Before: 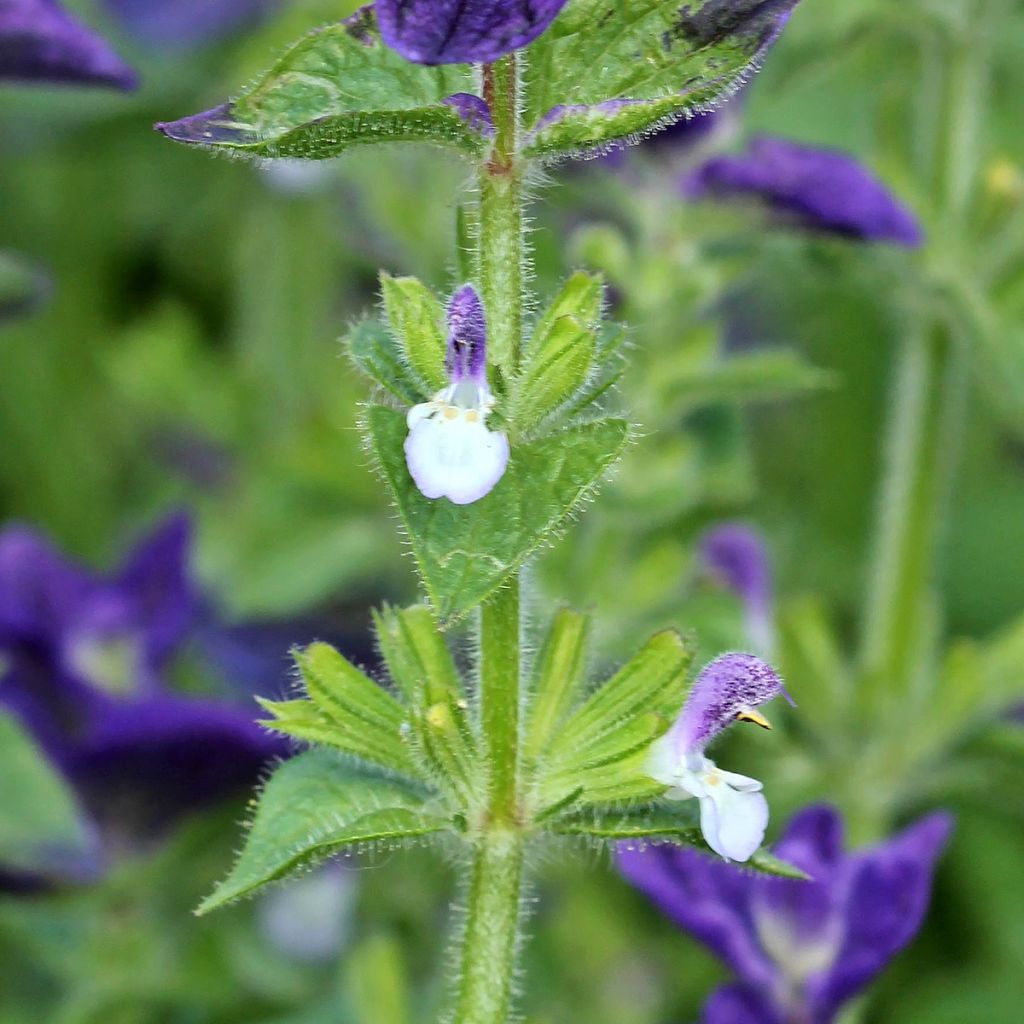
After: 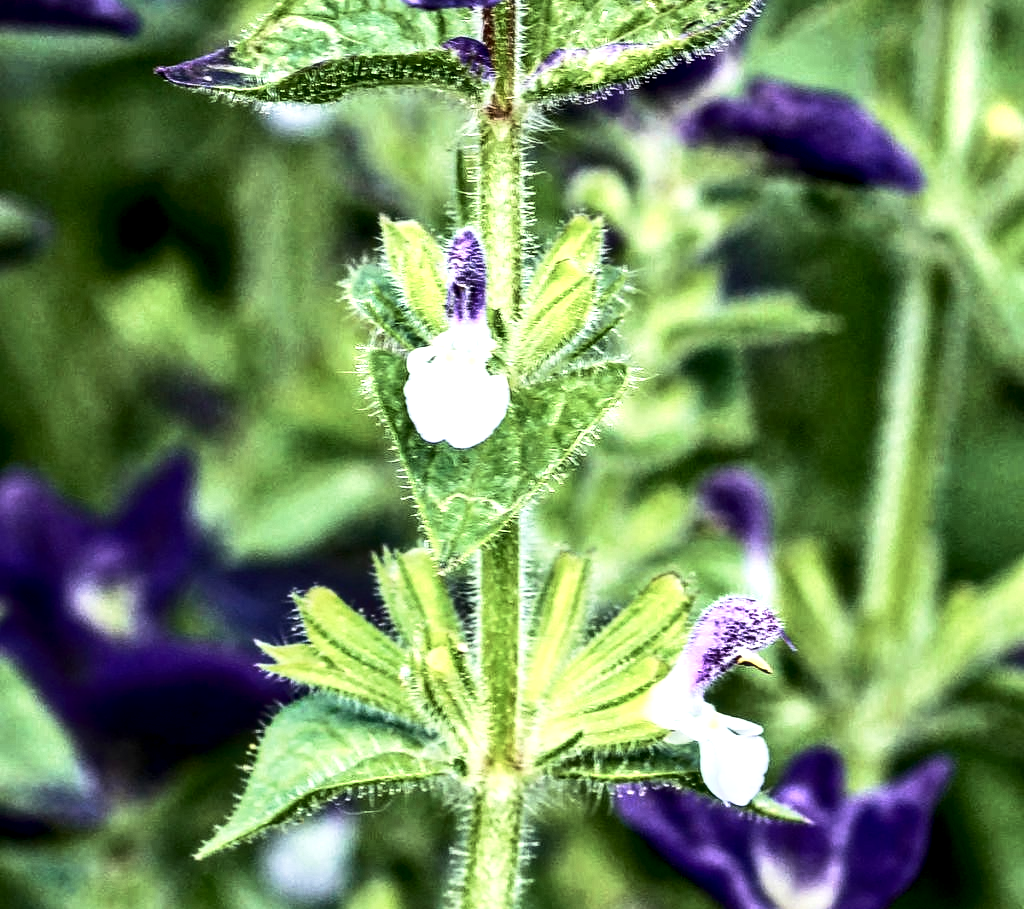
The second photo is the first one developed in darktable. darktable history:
local contrast: highlights 78%, shadows 56%, detail 173%, midtone range 0.424
contrast brightness saturation: contrast 0.498, saturation -0.089
tone curve: curves: ch0 [(0, 0.024) (0.119, 0.146) (0.474, 0.464) (0.718, 0.721) (0.817, 0.839) (1, 0.998)]; ch1 [(0, 0) (0.377, 0.416) (0.439, 0.451) (0.477, 0.477) (0.501, 0.503) (0.538, 0.544) (0.58, 0.602) (0.664, 0.676) (0.783, 0.804) (1, 1)]; ch2 [(0, 0) (0.38, 0.405) (0.463, 0.456) (0.498, 0.497) (0.524, 0.535) (0.578, 0.576) (0.648, 0.665) (1, 1)], preserve colors none
crop and rotate: top 5.502%, bottom 5.639%
velvia: on, module defaults
